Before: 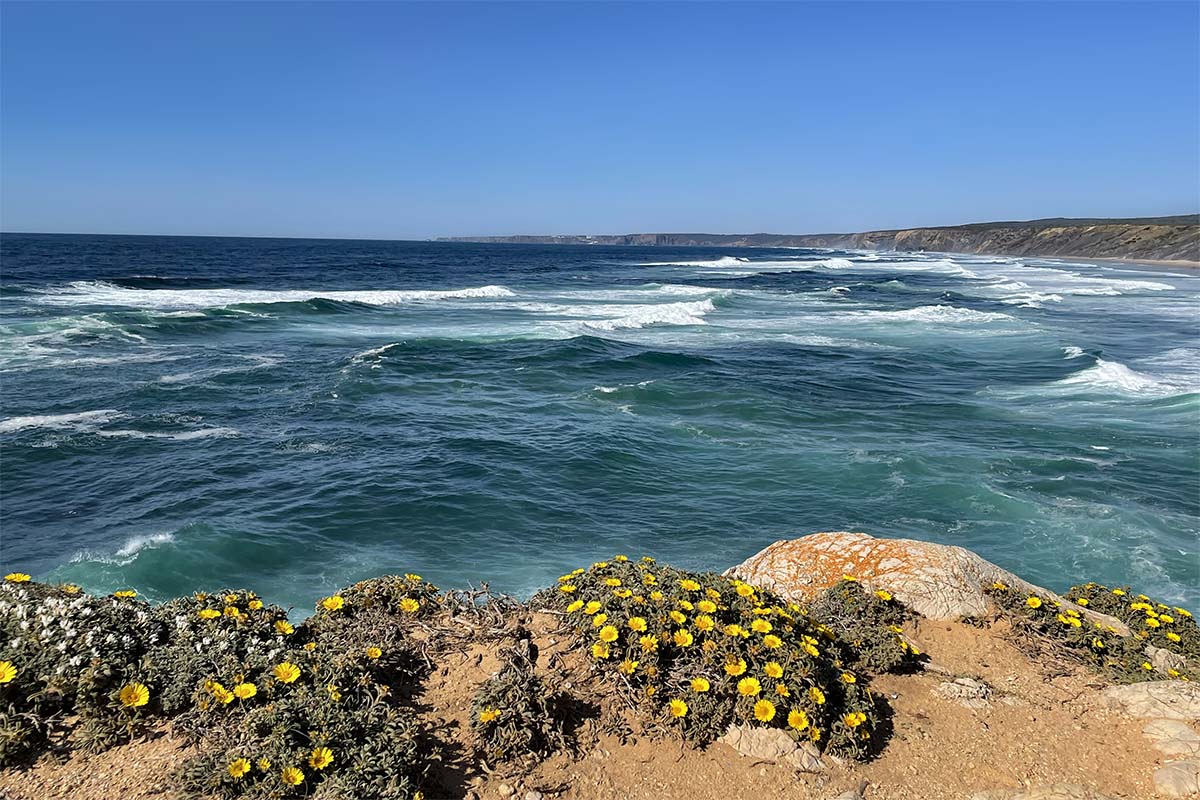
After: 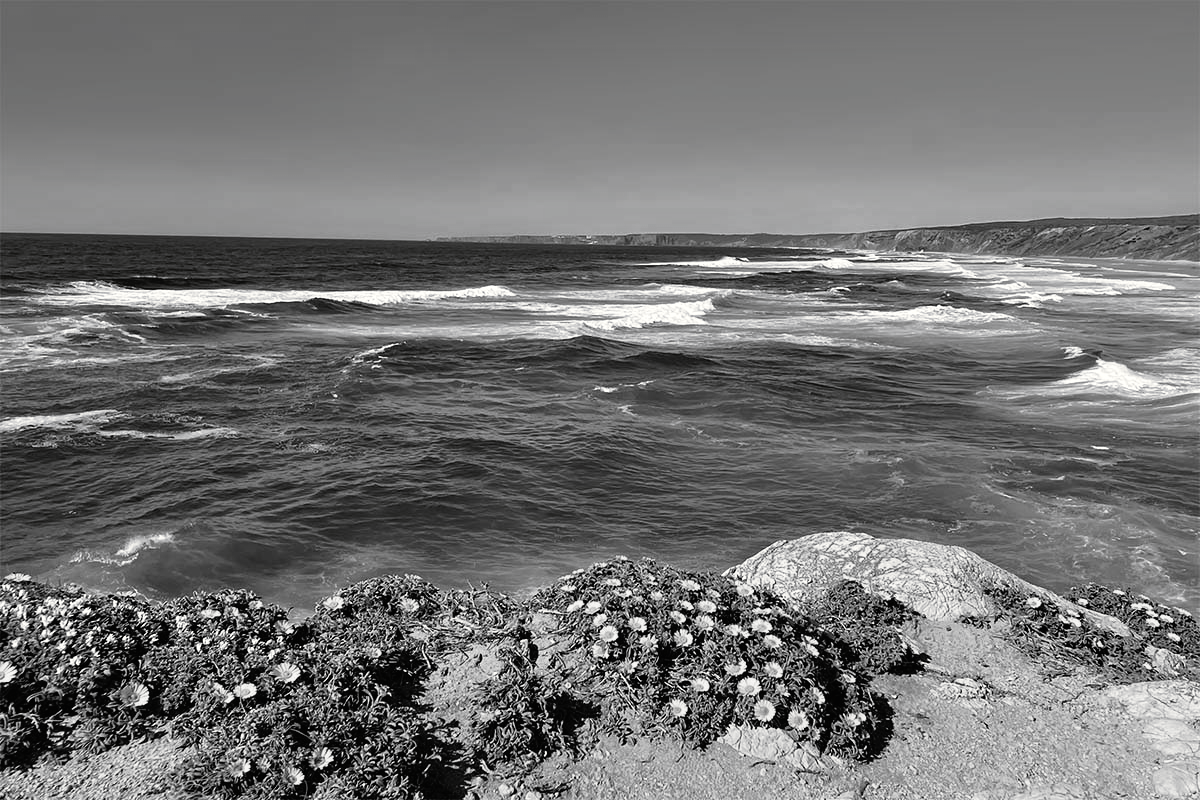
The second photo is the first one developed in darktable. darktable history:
tone curve: curves: ch0 [(0, 0) (0.003, 0.005) (0.011, 0.008) (0.025, 0.014) (0.044, 0.021) (0.069, 0.027) (0.1, 0.041) (0.136, 0.083) (0.177, 0.138) (0.224, 0.197) (0.277, 0.259) (0.335, 0.331) (0.399, 0.399) (0.468, 0.476) (0.543, 0.547) (0.623, 0.635) (0.709, 0.753) (0.801, 0.847) (0.898, 0.94) (1, 1)], preserve colors none
color look up table: target L [90.94, 93.05, 100.32, 89.53, 65.99, 62.72, 66.24, 42.78, 46.84, 43.46, 34.88, 22.92, 3.967, 201, 74.78, 75.52, 71.96, 61.7, 59.02, 51.62, 34.88, 51.22, 39.07, 23.52, 16.59, 22.92, 100, 79.52, 80.24, 80.6, 68.49, 59.02, 59.92, 56.71, 48.44, 58.64, 37.12, 43.73, 32.75, 37.12, 25.32, 3.321, 5.464, 90.24, 75.15, 62.08, 64.74, 50.83, 29.73], target a [-0.002, -0.1, 0.001, -0.001, 0.001, 0.001, 0.001, 0, 0, 0.001, 0, 0.001, 0 ×4, 0.001, 0.001, 0 ×7, 0.001, -0.471, 0 ×5, 0.001, 0, 0, 0, 0.001, 0.001, 0, 0.001, 0, 0, -0.109, -0.001, 0, 0, 0.001, 0, 0], target b [0.024, 1.233, -0.003, 0.023, -0.006, -0.006, -0.006, 0, 0, -0.004, 0, -0.003, 0, -0.001, 0.001, 0.001, -0.006, -0.005, 0 ×5, -0.003, -0.001, -0.003, 5.992, 0.001, 0.001, 0.001, 0, 0, -0.006, 0, 0, 0, -0.004, -0.004, 0, -0.004, -0.003, 0, 1.351, 0.001, 0.001, 0, -0.005, 0, -0.001], num patches 49
